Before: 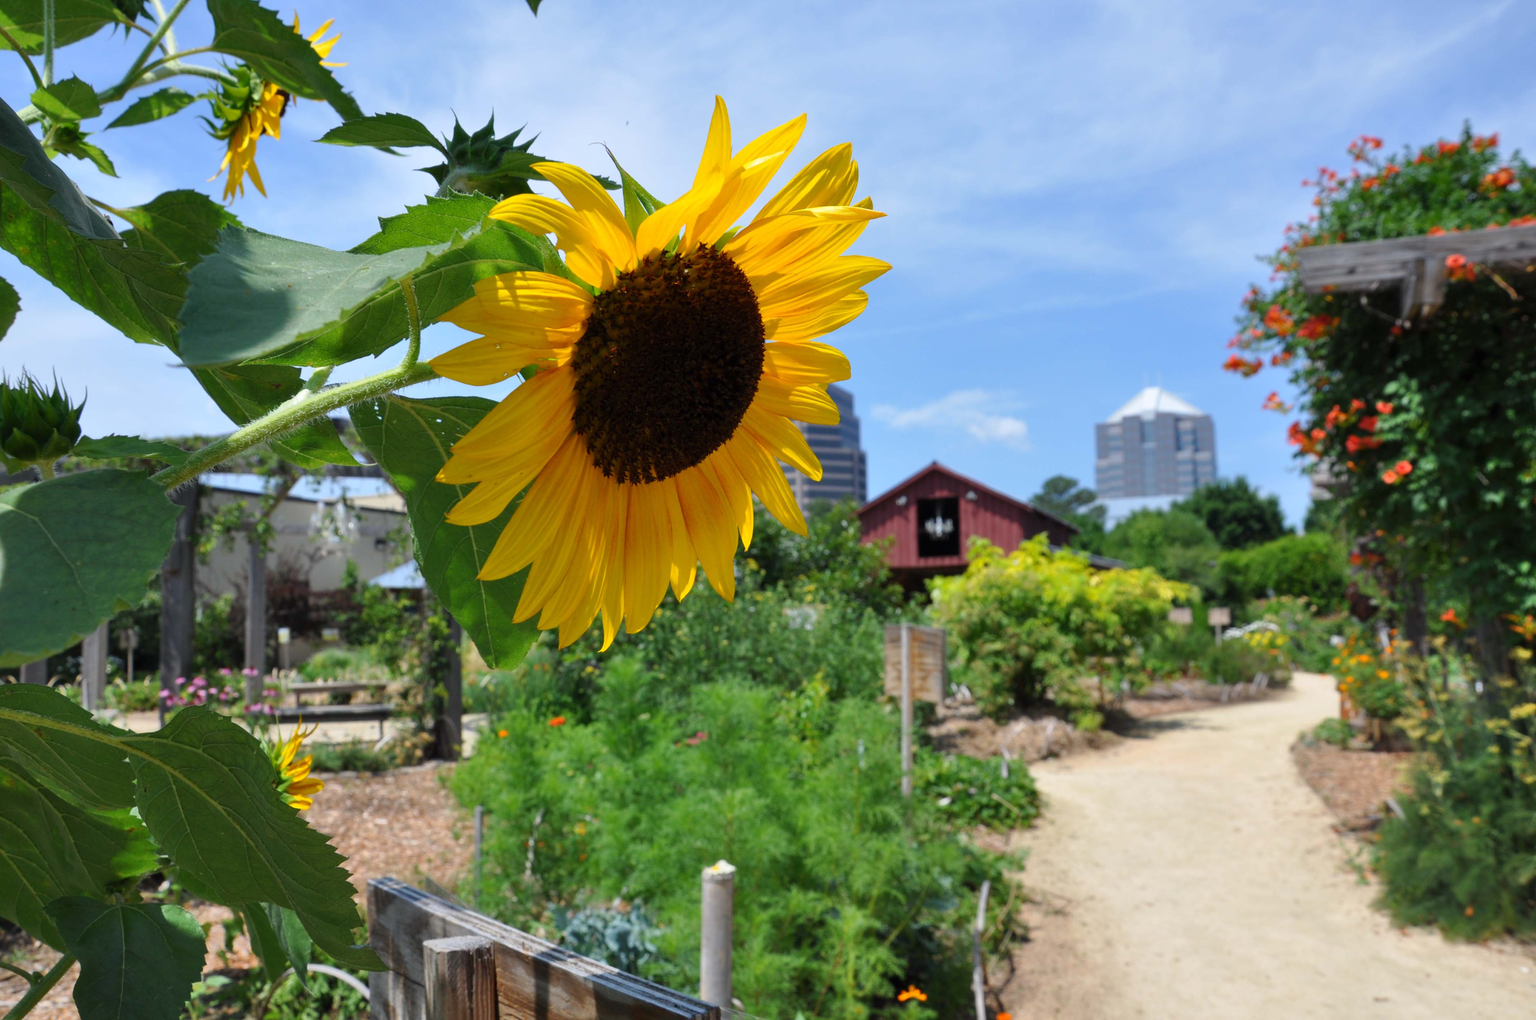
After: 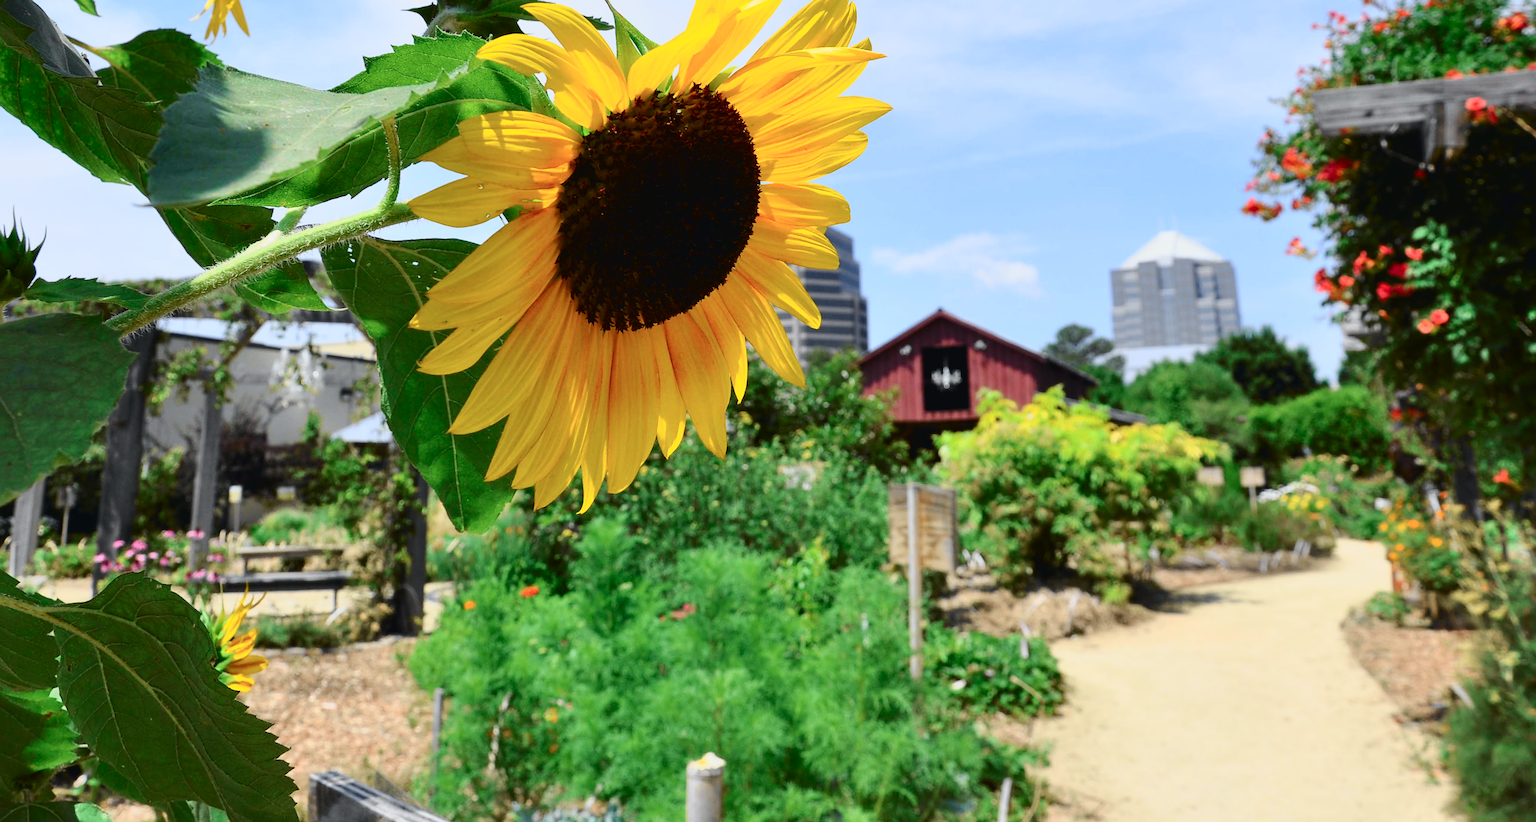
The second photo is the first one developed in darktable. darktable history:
tone curve: curves: ch0 [(0, 0.026) (0.058, 0.036) (0.246, 0.214) (0.437, 0.498) (0.55, 0.644) (0.657, 0.767) (0.822, 0.9) (1, 0.961)]; ch1 [(0, 0) (0.346, 0.307) (0.408, 0.369) (0.453, 0.457) (0.476, 0.489) (0.502, 0.498) (0.521, 0.515) (0.537, 0.531) (0.612, 0.641) (0.676, 0.728) (1, 1)]; ch2 [(0, 0) (0.346, 0.34) (0.434, 0.46) (0.485, 0.494) (0.5, 0.494) (0.511, 0.508) (0.537, 0.564) (0.579, 0.599) (0.663, 0.67) (1, 1)], color space Lab, independent channels, preserve colors none
sharpen: on, module defaults
crop: top 13.819%, bottom 11.169%
rotate and perspective: rotation 0.215°, lens shift (vertical) -0.139, crop left 0.069, crop right 0.939, crop top 0.002, crop bottom 0.996
